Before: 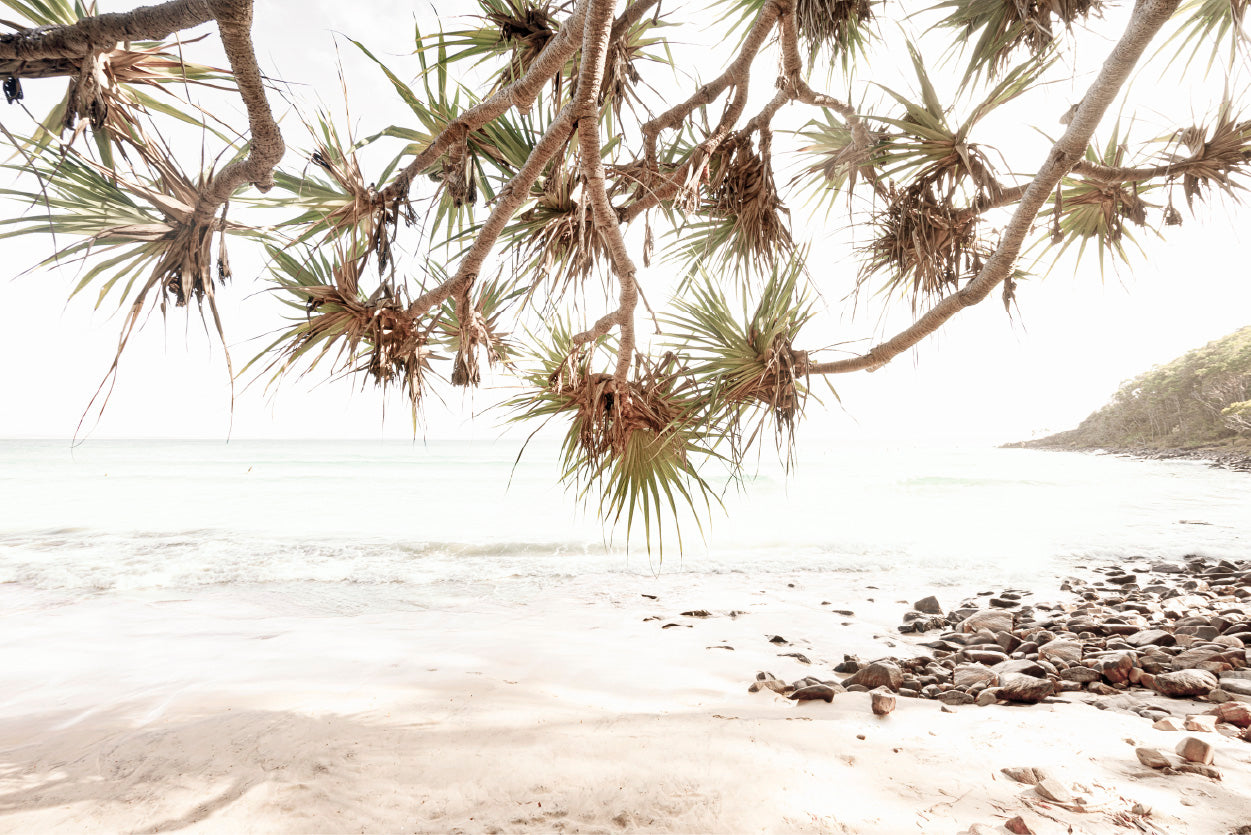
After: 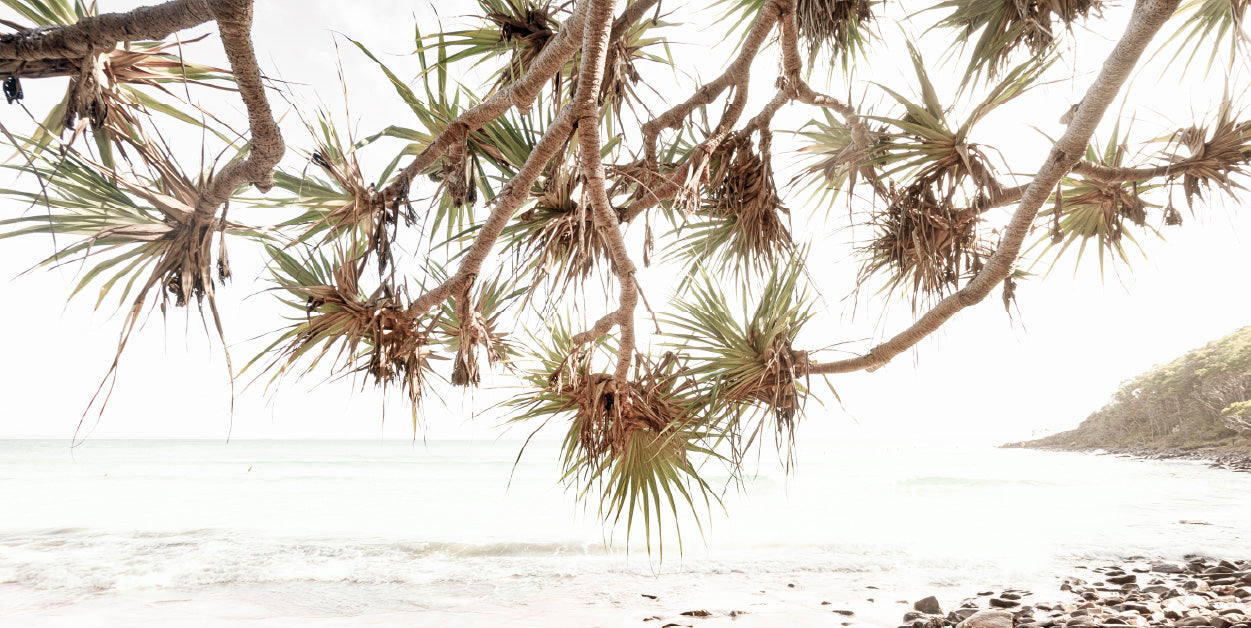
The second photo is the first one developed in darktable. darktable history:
crop: bottom 24.698%
